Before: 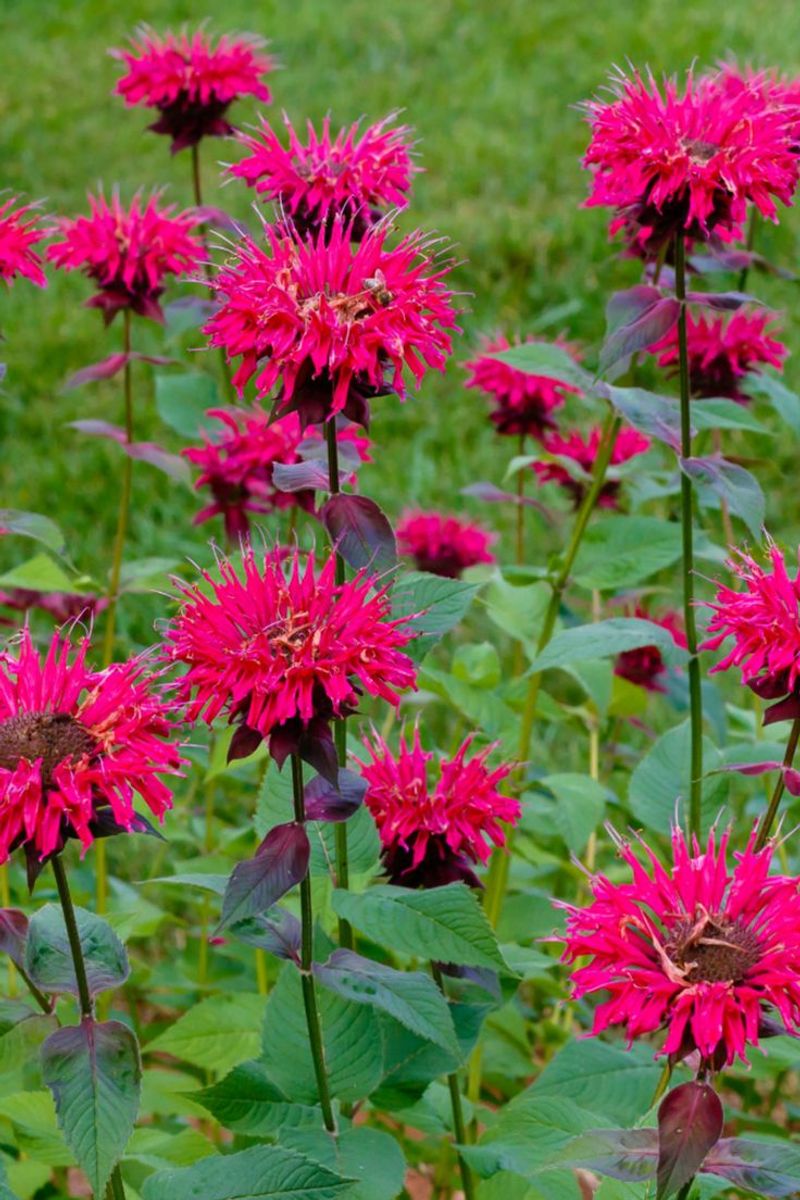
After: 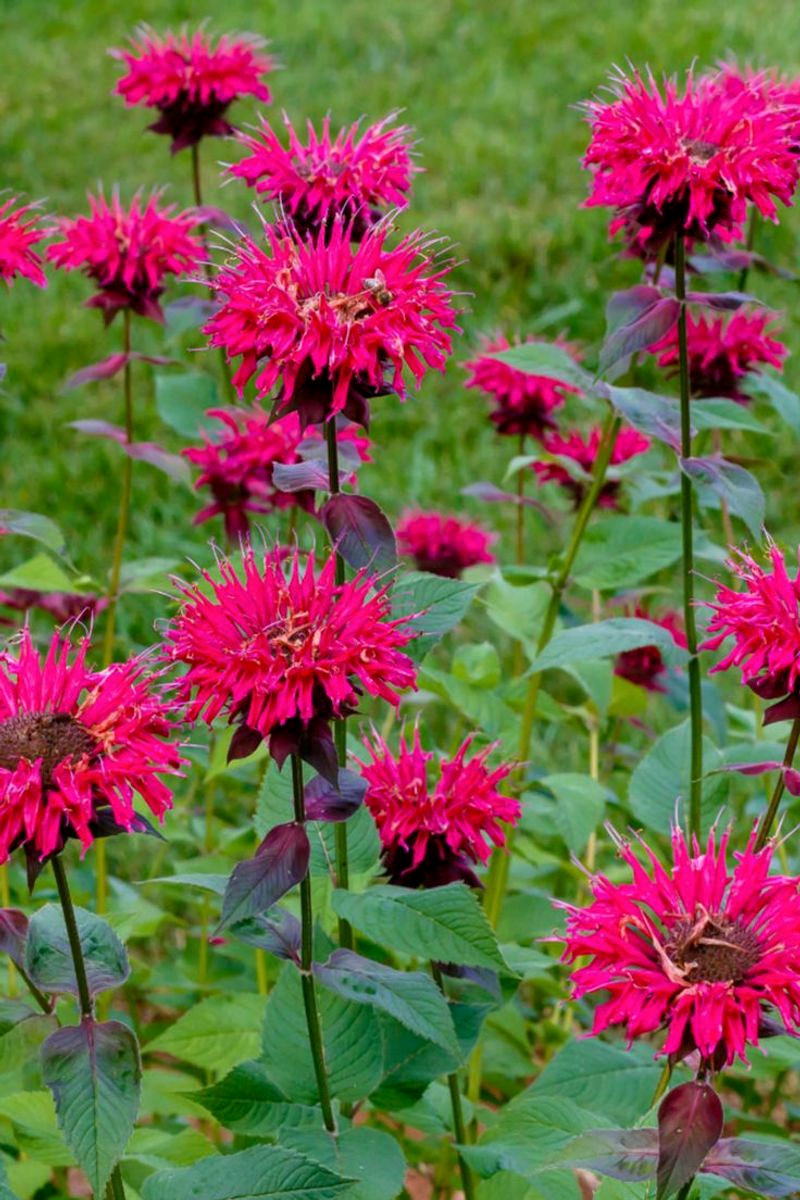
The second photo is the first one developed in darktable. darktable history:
white balance: red 1.004, blue 1.024
local contrast: highlights 100%, shadows 100%, detail 120%, midtone range 0.2
